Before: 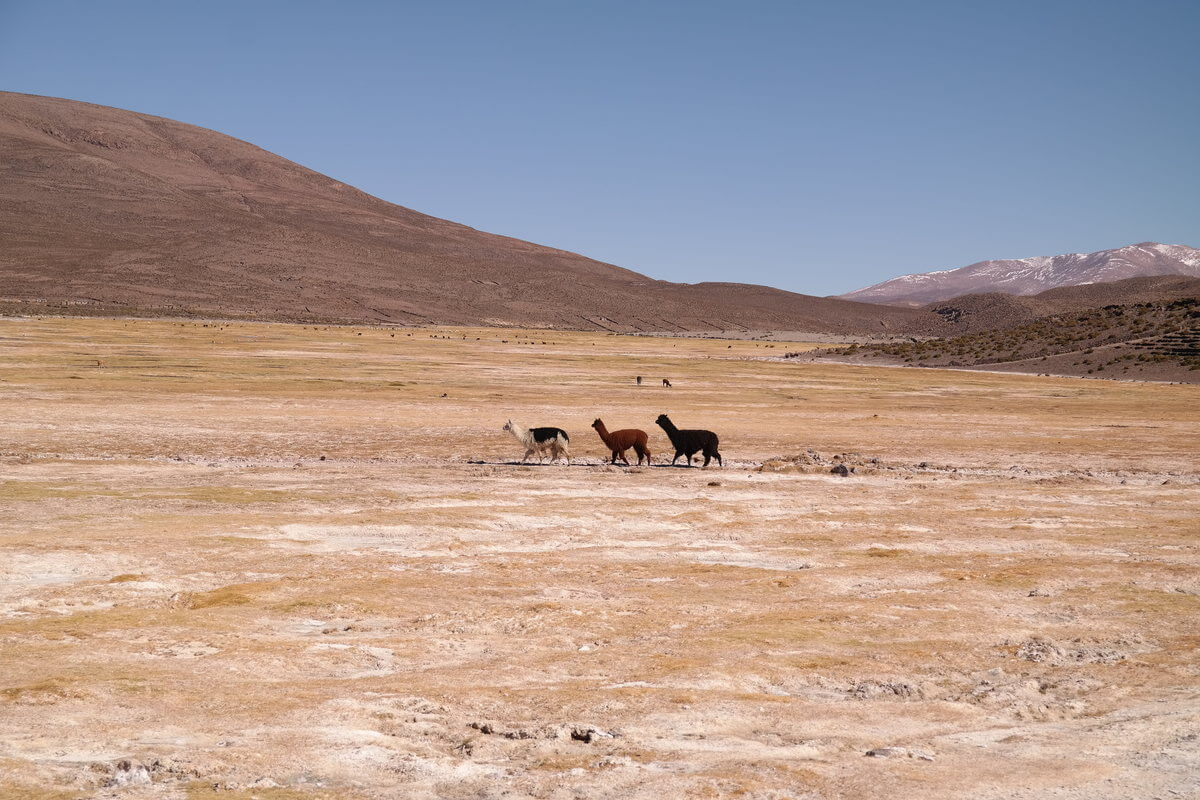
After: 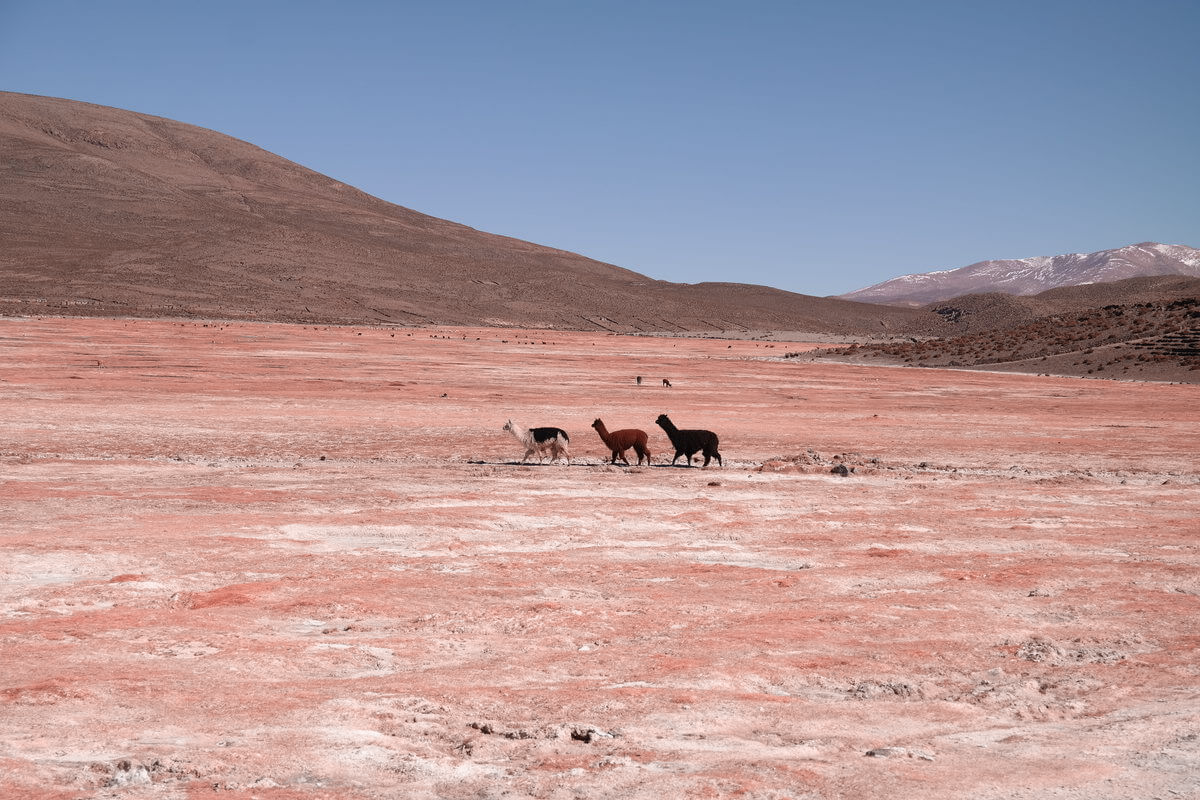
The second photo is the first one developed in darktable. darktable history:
color zones: curves: ch2 [(0, 0.5) (0.084, 0.497) (0.323, 0.335) (0.4, 0.497) (1, 0.5)], process mode strong
white balance: red 0.986, blue 1.01
